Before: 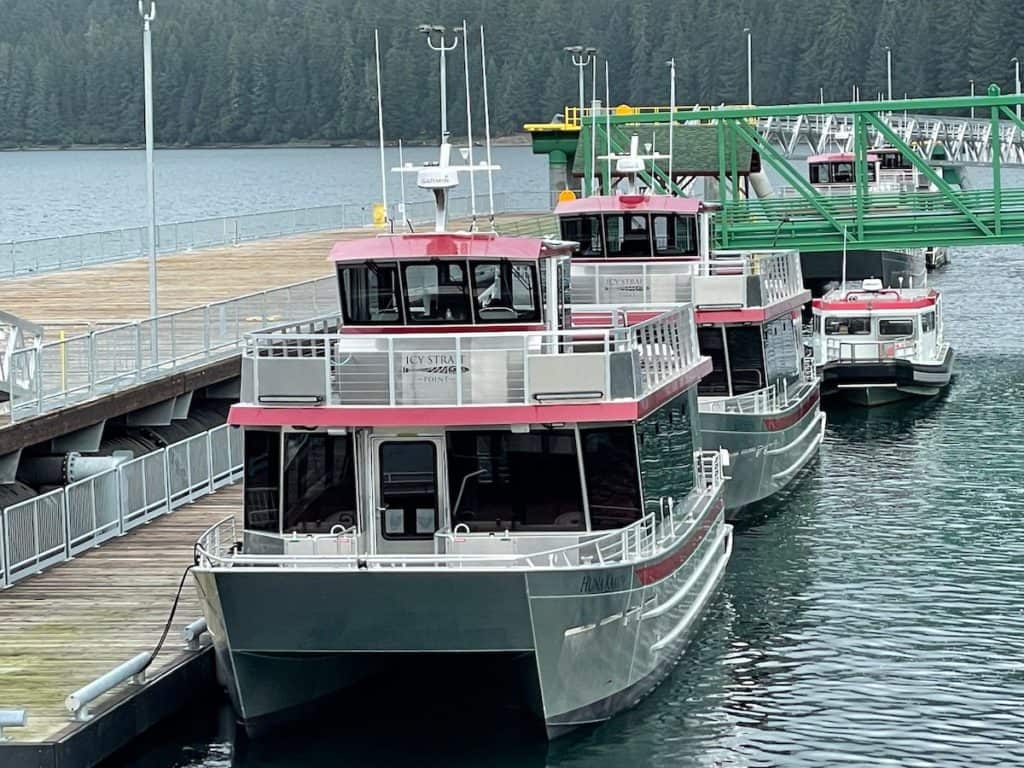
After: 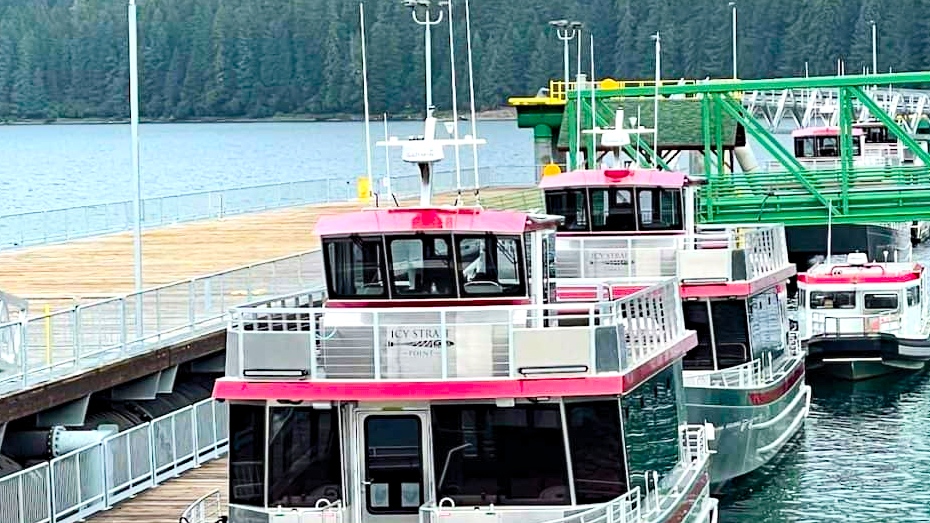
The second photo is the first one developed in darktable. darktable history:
crop: left 1.512%, top 3.393%, right 7.592%, bottom 28.412%
color balance rgb: perceptual saturation grading › global saturation 23.385%, perceptual saturation grading › highlights -24.006%, perceptual saturation grading › mid-tones 24.619%, perceptual saturation grading › shadows 39.639%
tone equalizer: -8 EV -0.381 EV, -7 EV -0.375 EV, -6 EV -0.347 EV, -5 EV -0.183 EV, -3 EV 0.199 EV, -2 EV 0.329 EV, -1 EV 0.384 EV, +0 EV 0.403 EV, smoothing diameter 2.14%, edges refinement/feathering 21.35, mask exposure compensation -1.57 EV, filter diffusion 5
contrast brightness saturation: contrast 0.196, brightness 0.167, saturation 0.23
haze removal: strength 0.287, distance 0.248, compatibility mode true, adaptive false
